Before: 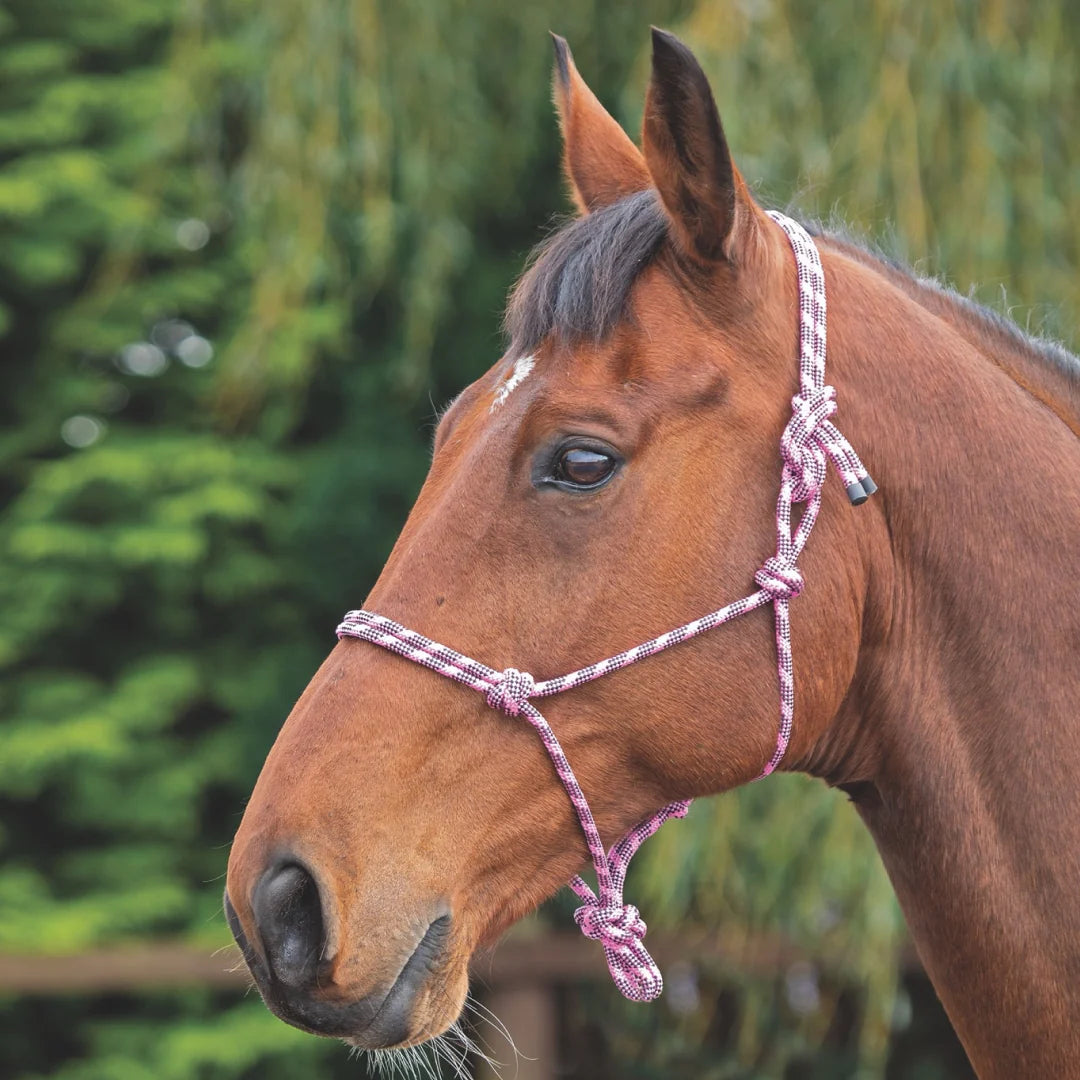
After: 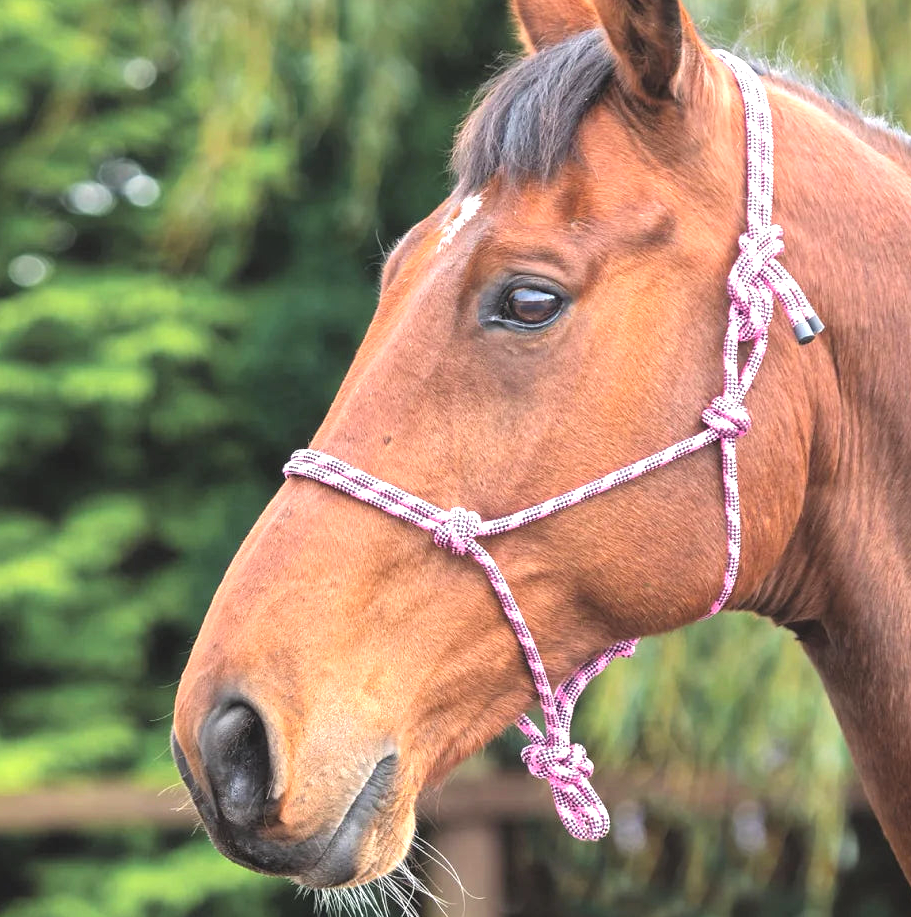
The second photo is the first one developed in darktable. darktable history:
crop and rotate: left 4.952%, top 15.027%, right 10.662%
tone equalizer: -8 EV -1.08 EV, -7 EV -0.977 EV, -6 EV -0.846 EV, -5 EV -0.579 EV, -3 EV 0.551 EV, -2 EV 0.889 EV, -1 EV 1.01 EV, +0 EV 1.05 EV
